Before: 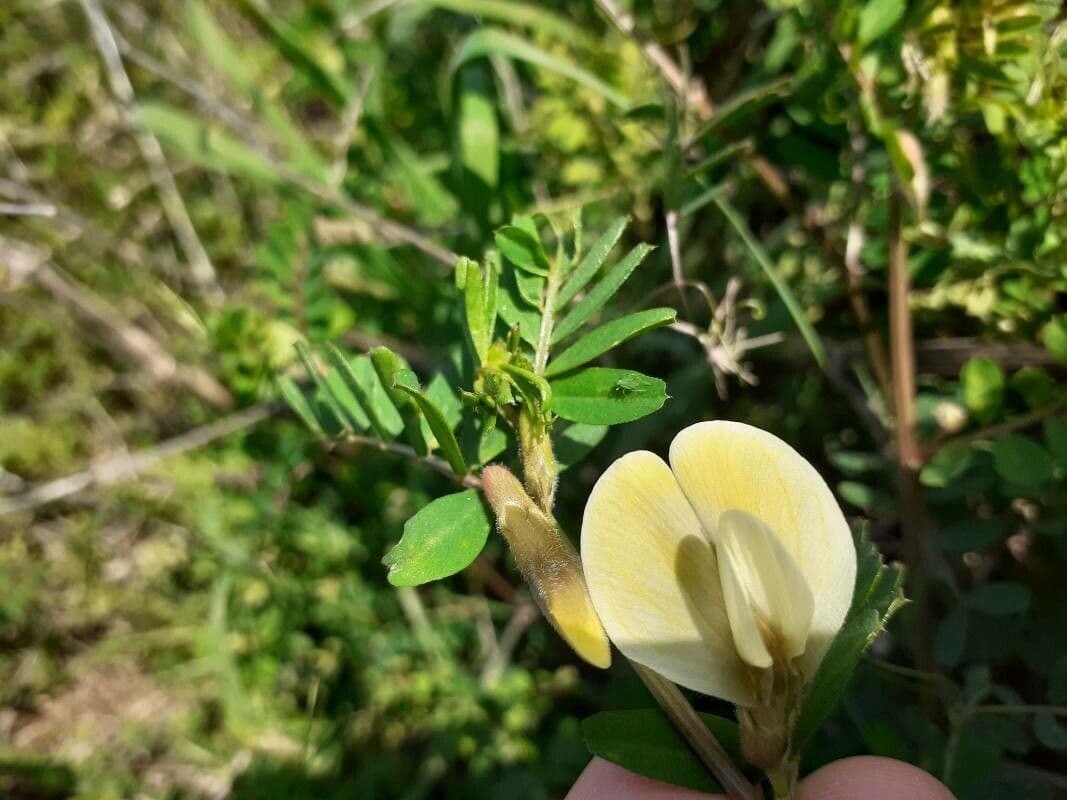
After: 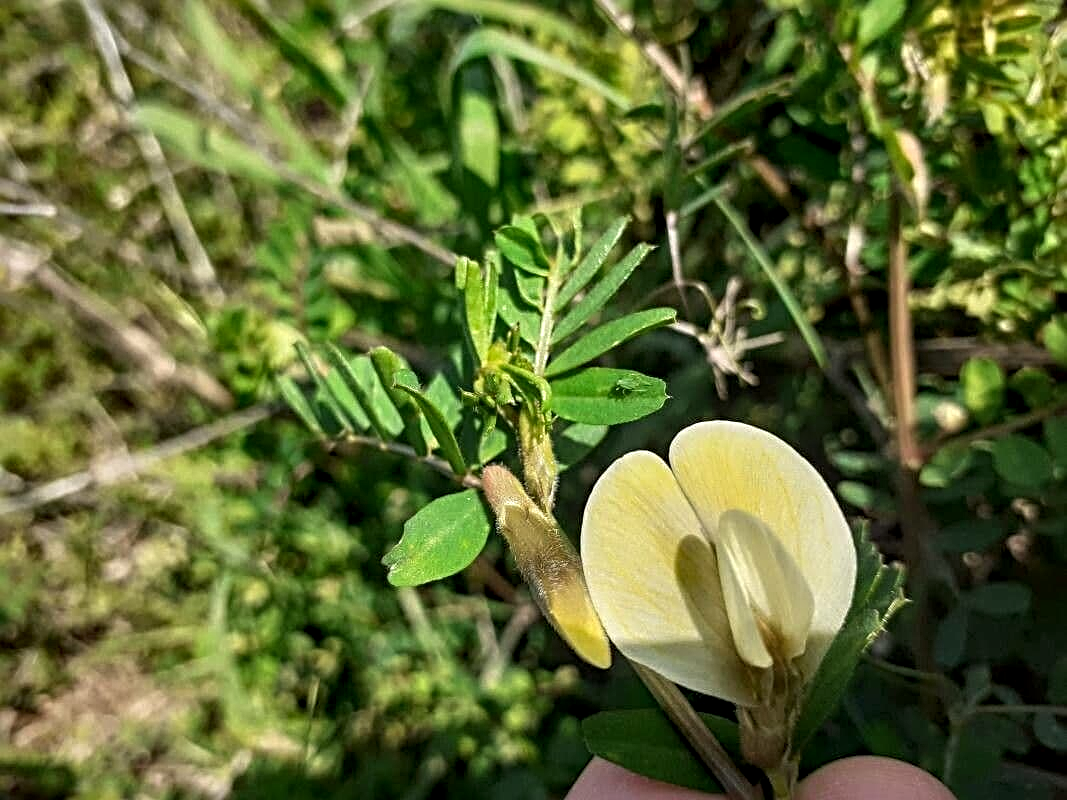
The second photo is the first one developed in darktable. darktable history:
sharpen: radius 4
local contrast: detail 130%
